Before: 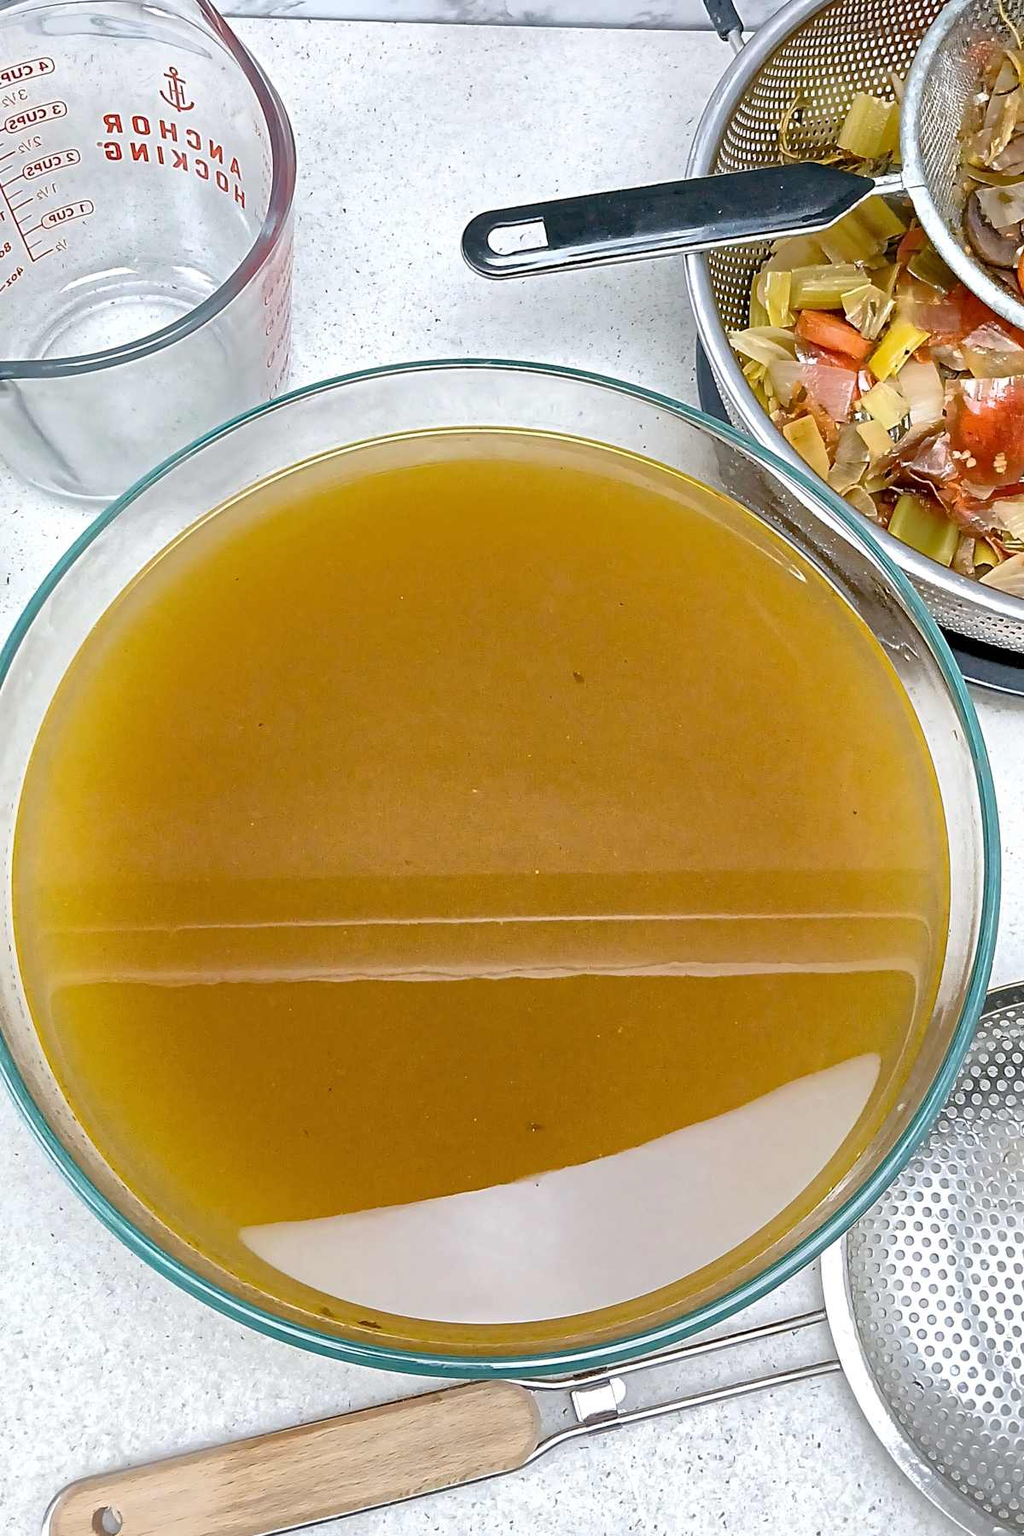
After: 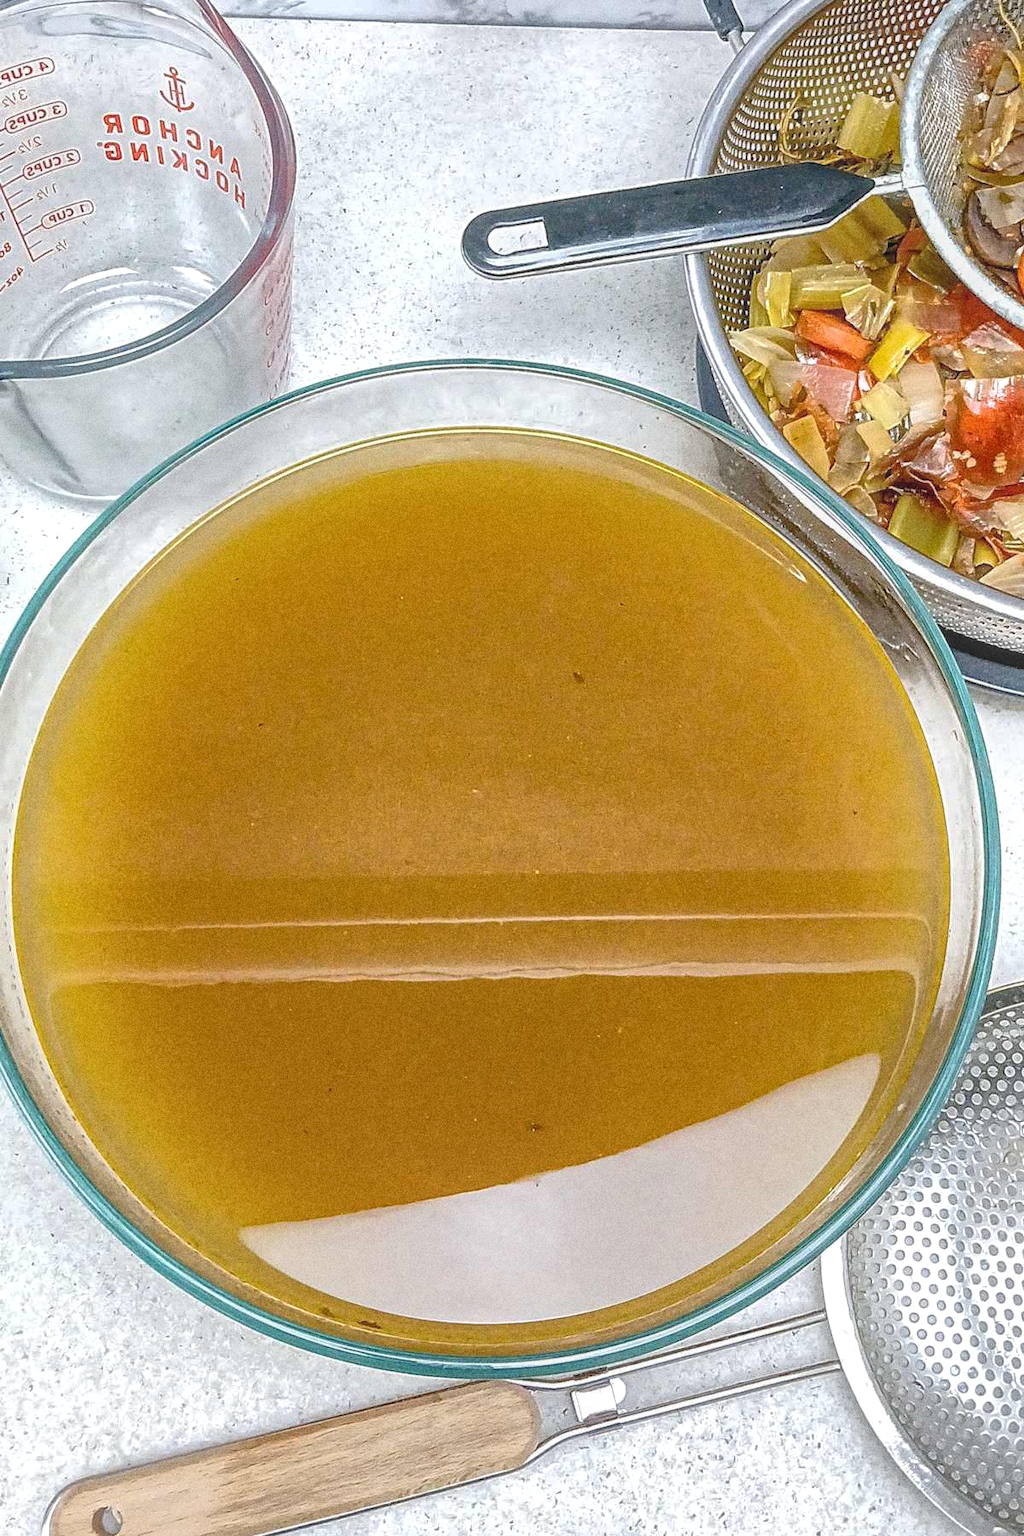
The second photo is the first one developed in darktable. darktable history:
grain: coarseness 11.82 ISO, strength 36.67%, mid-tones bias 74.17%
local contrast: highlights 66%, shadows 33%, detail 166%, midtone range 0.2
